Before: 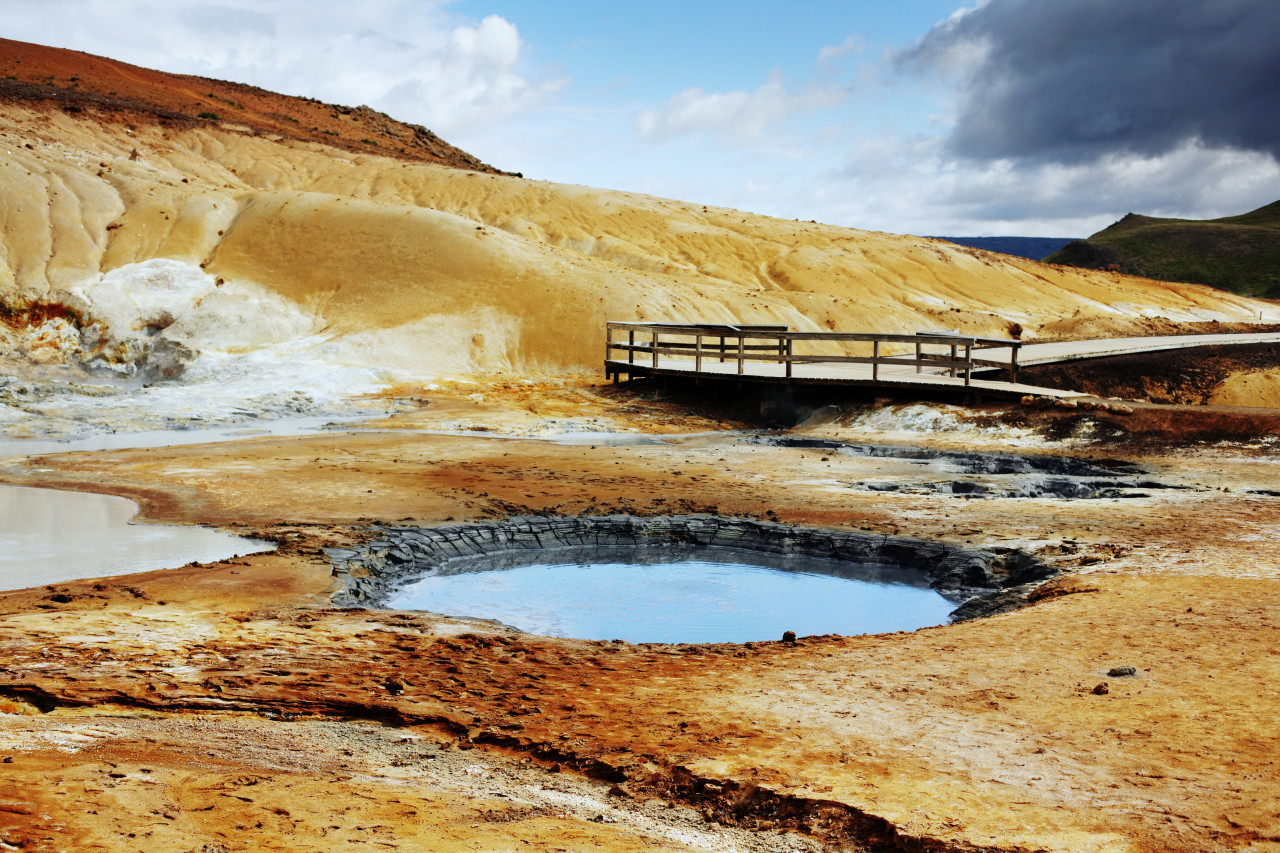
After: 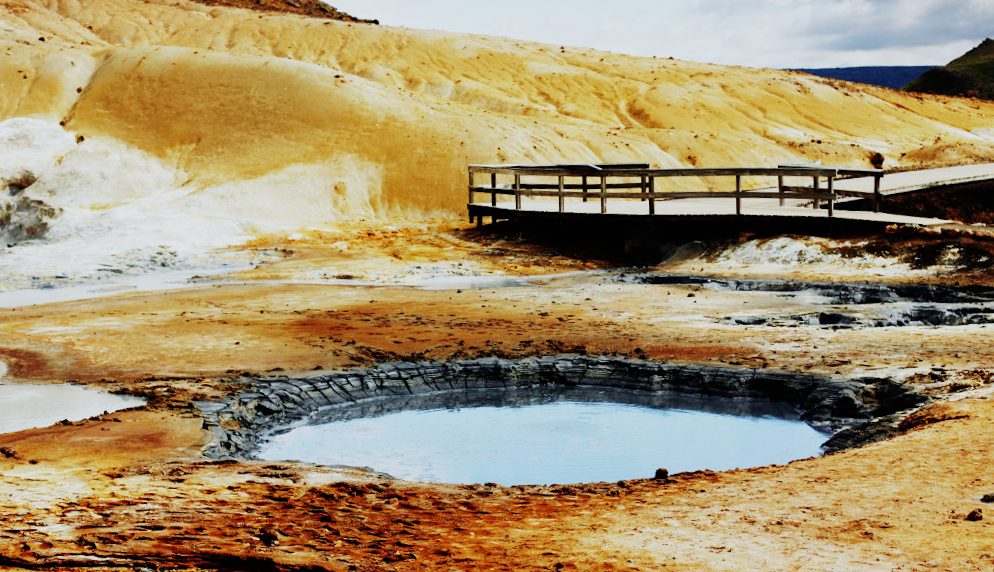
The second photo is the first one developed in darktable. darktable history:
crop: left 9.712%, top 16.928%, right 10.845%, bottom 12.332%
rotate and perspective: rotation -2°, crop left 0.022, crop right 0.978, crop top 0.049, crop bottom 0.951
sigmoid: contrast 1.7, skew 0.1, preserve hue 0%, red attenuation 0.1, red rotation 0.035, green attenuation 0.1, green rotation -0.017, blue attenuation 0.15, blue rotation -0.052, base primaries Rec2020
